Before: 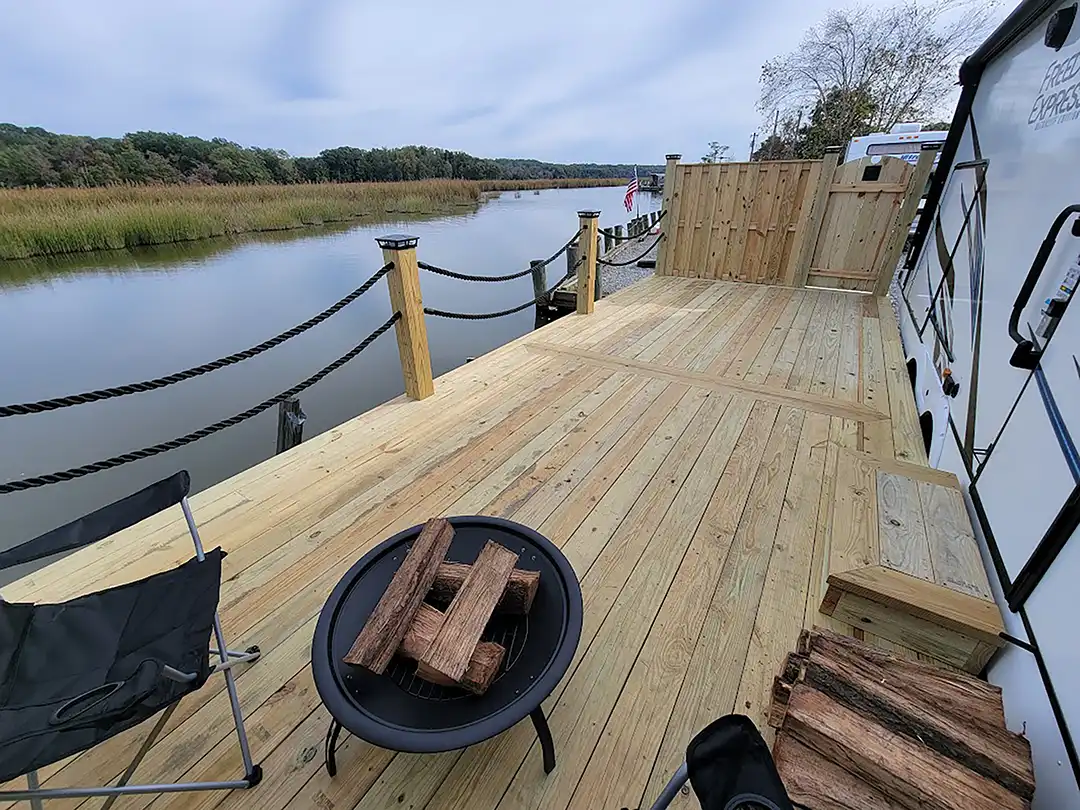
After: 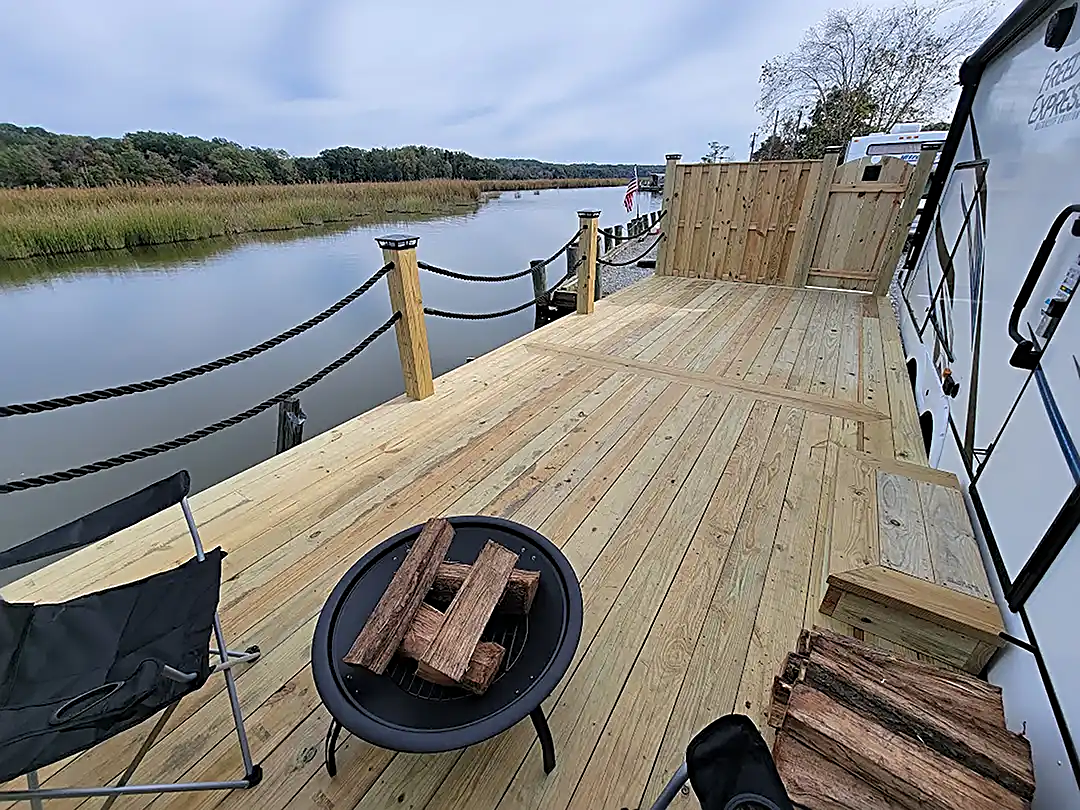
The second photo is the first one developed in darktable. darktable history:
sharpen: radius 3.106
